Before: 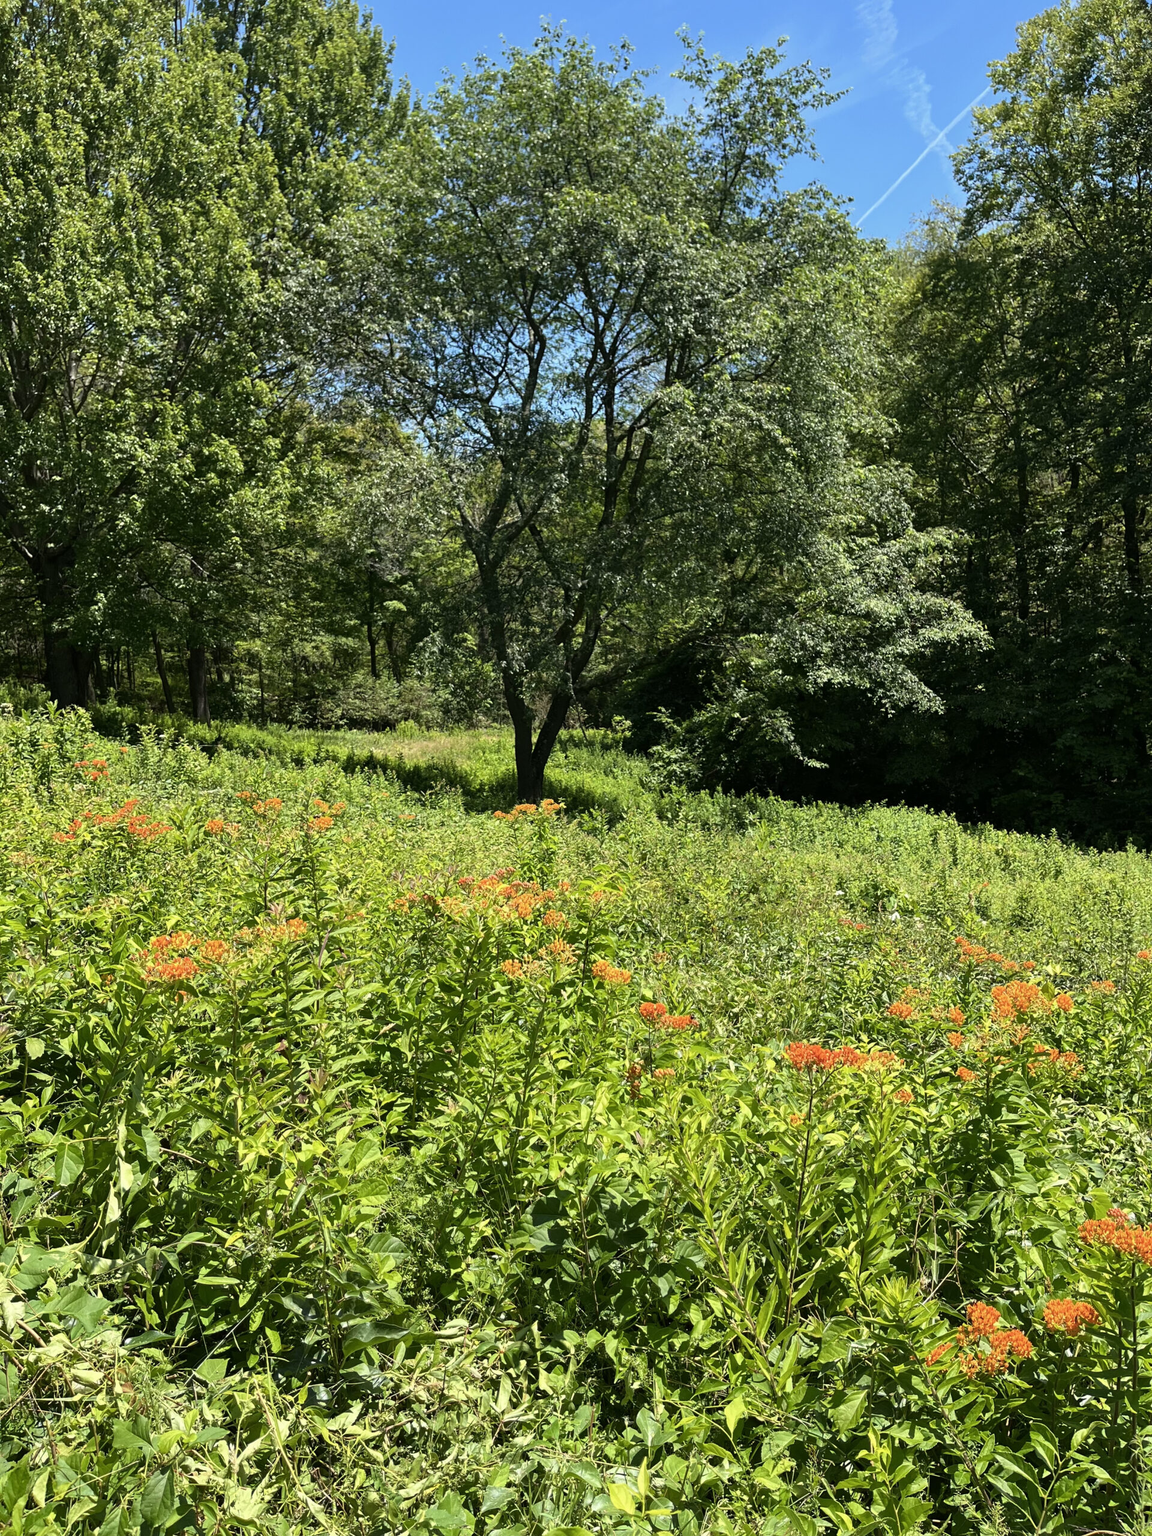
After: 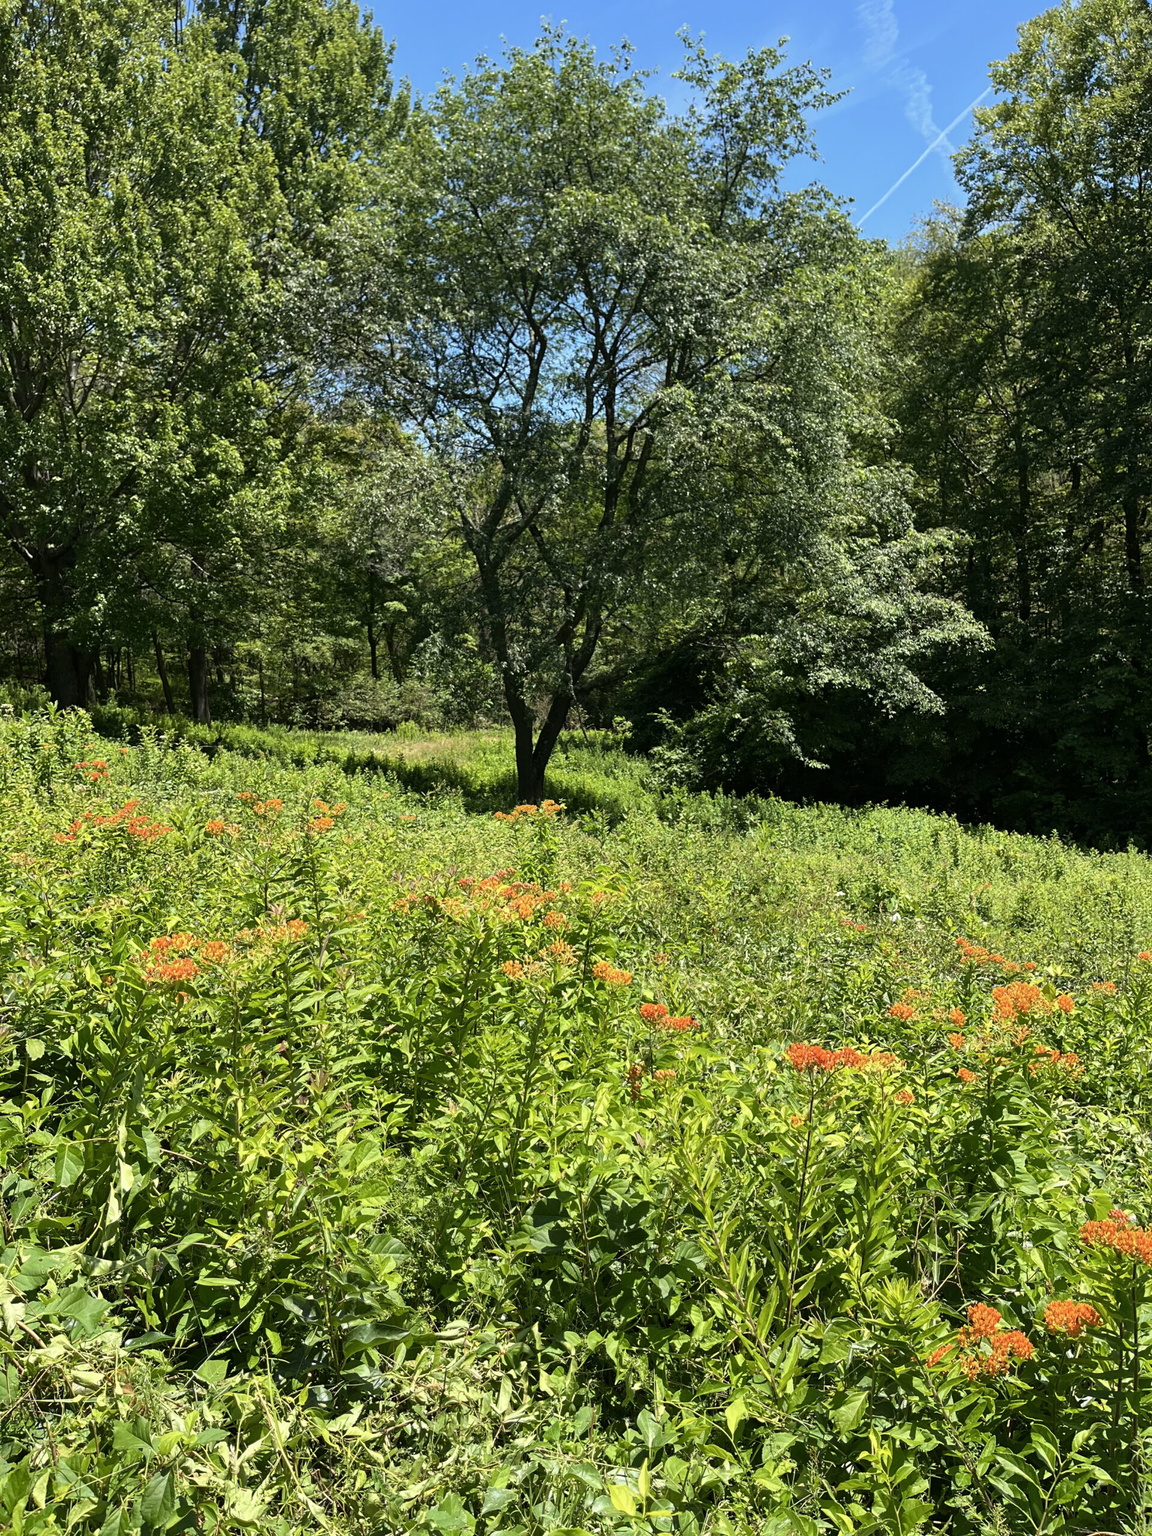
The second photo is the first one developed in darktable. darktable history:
crop: bottom 0.071%
